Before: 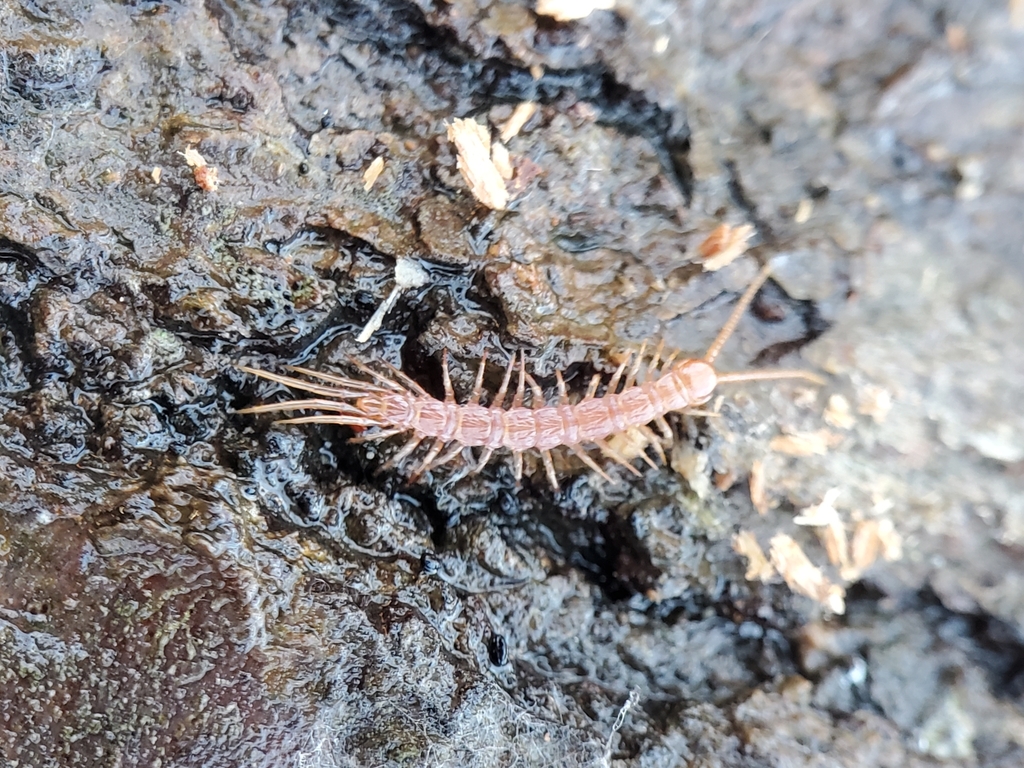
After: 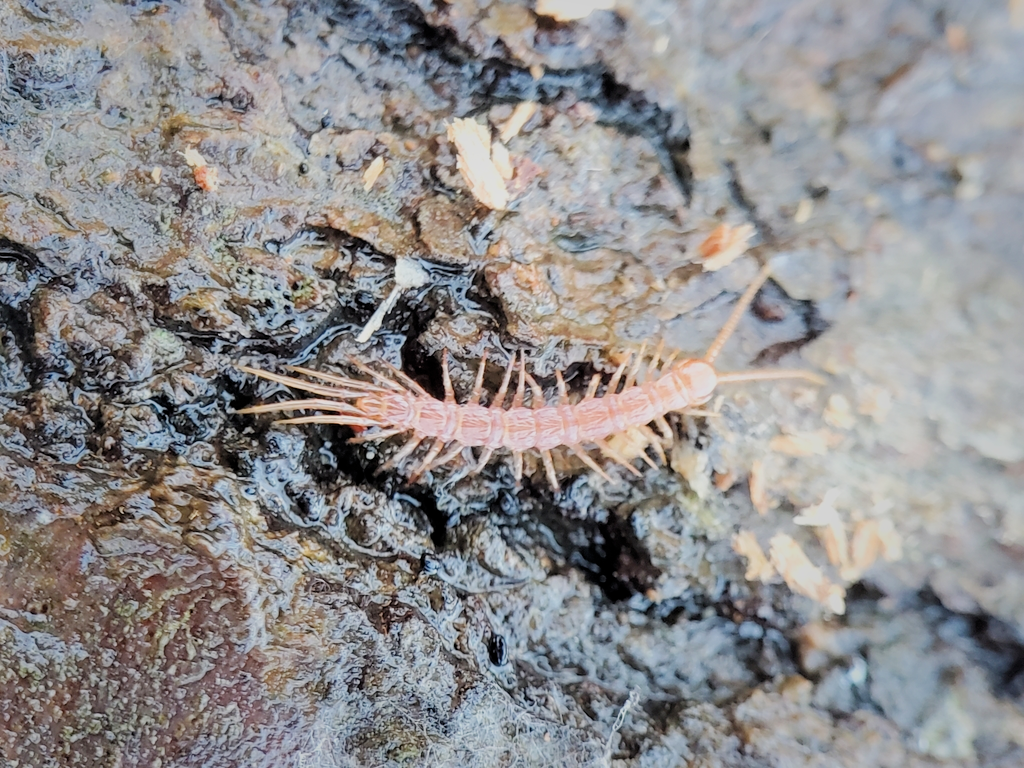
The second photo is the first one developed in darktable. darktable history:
vignetting: fall-off start 34.75%, fall-off radius 64.54%, brightness -0.223, saturation 0.152, width/height ratio 0.957
exposure: black level correction 0, exposure 0.683 EV, compensate exposure bias true, compensate highlight preservation false
filmic rgb: black relative exposure -8.76 EV, white relative exposure 4.98 EV, threshold 5.94 EV, target black luminance 0%, hardness 3.79, latitude 65.66%, contrast 0.832, shadows ↔ highlights balance 19.13%, color science v4 (2020), contrast in shadows soft, contrast in highlights soft, enable highlight reconstruction true
